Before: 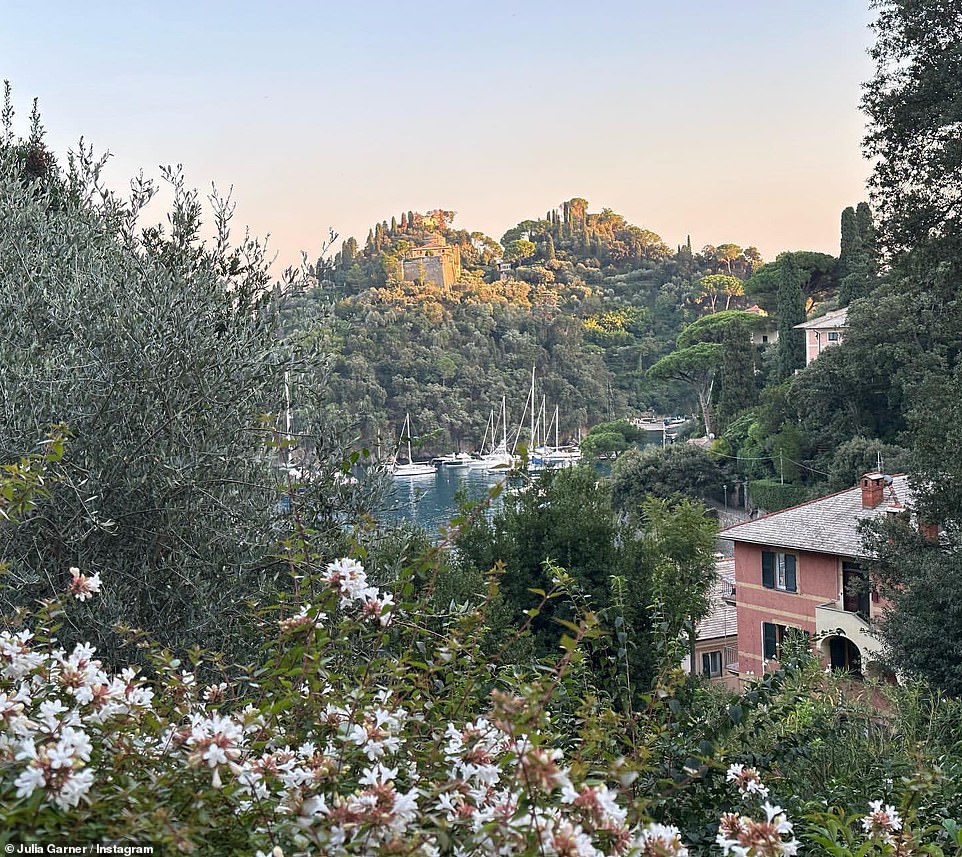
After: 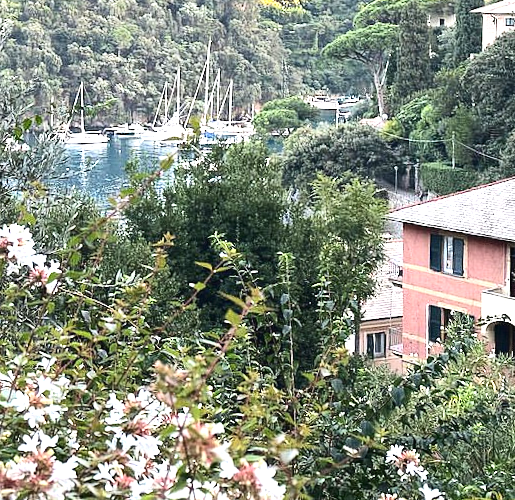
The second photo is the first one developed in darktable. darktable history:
crop: left 34.479%, top 38.822%, right 13.718%, bottom 5.172%
exposure: black level correction -0.002, exposure 1.115 EV, compensate highlight preservation false
white balance: emerald 1
rotate and perspective: rotation 2.27°, automatic cropping off
contrast brightness saturation: contrast 0.22
